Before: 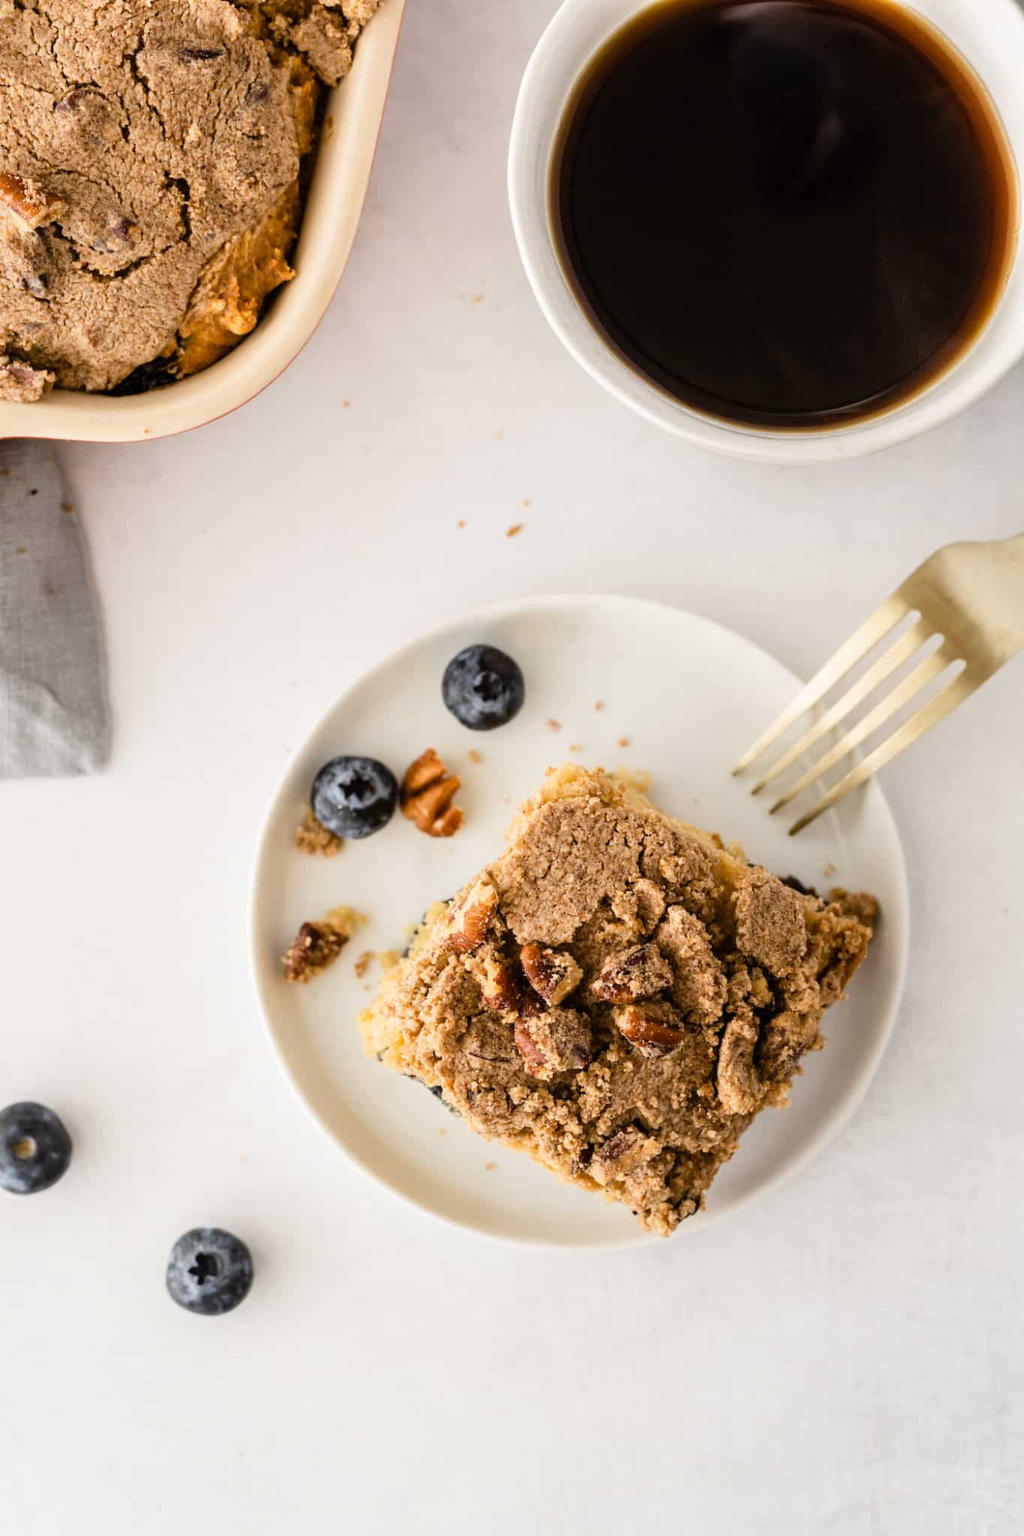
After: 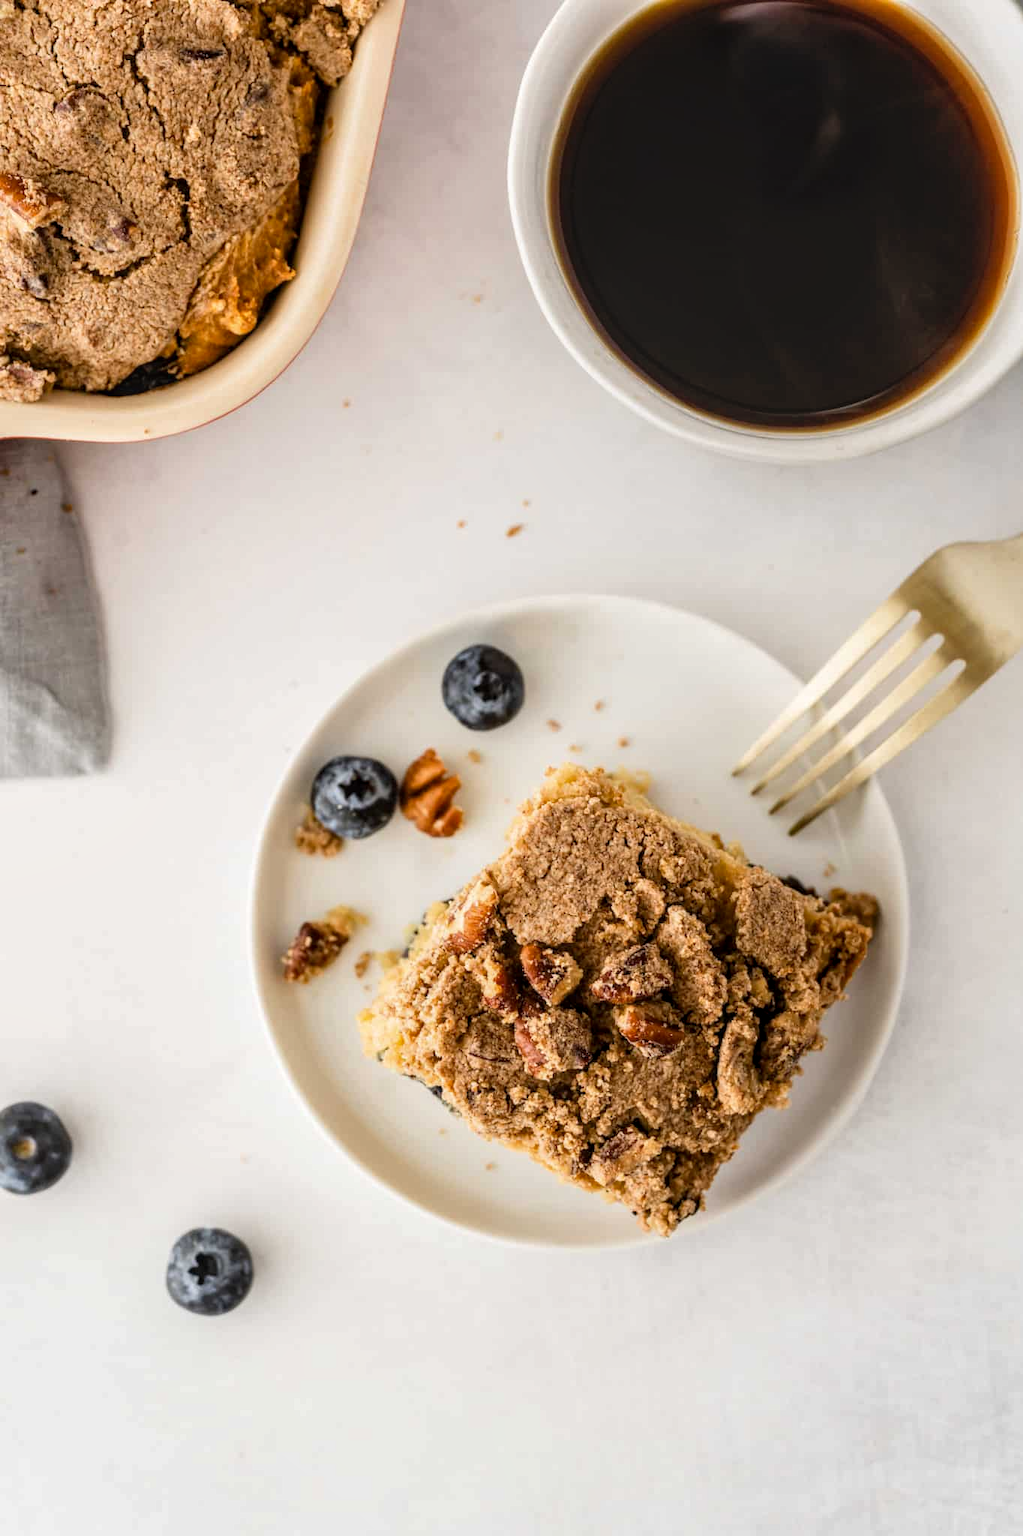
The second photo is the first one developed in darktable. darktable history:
contrast brightness saturation: contrast -0.018, brightness -0.009, saturation 0.037
local contrast: on, module defaults
